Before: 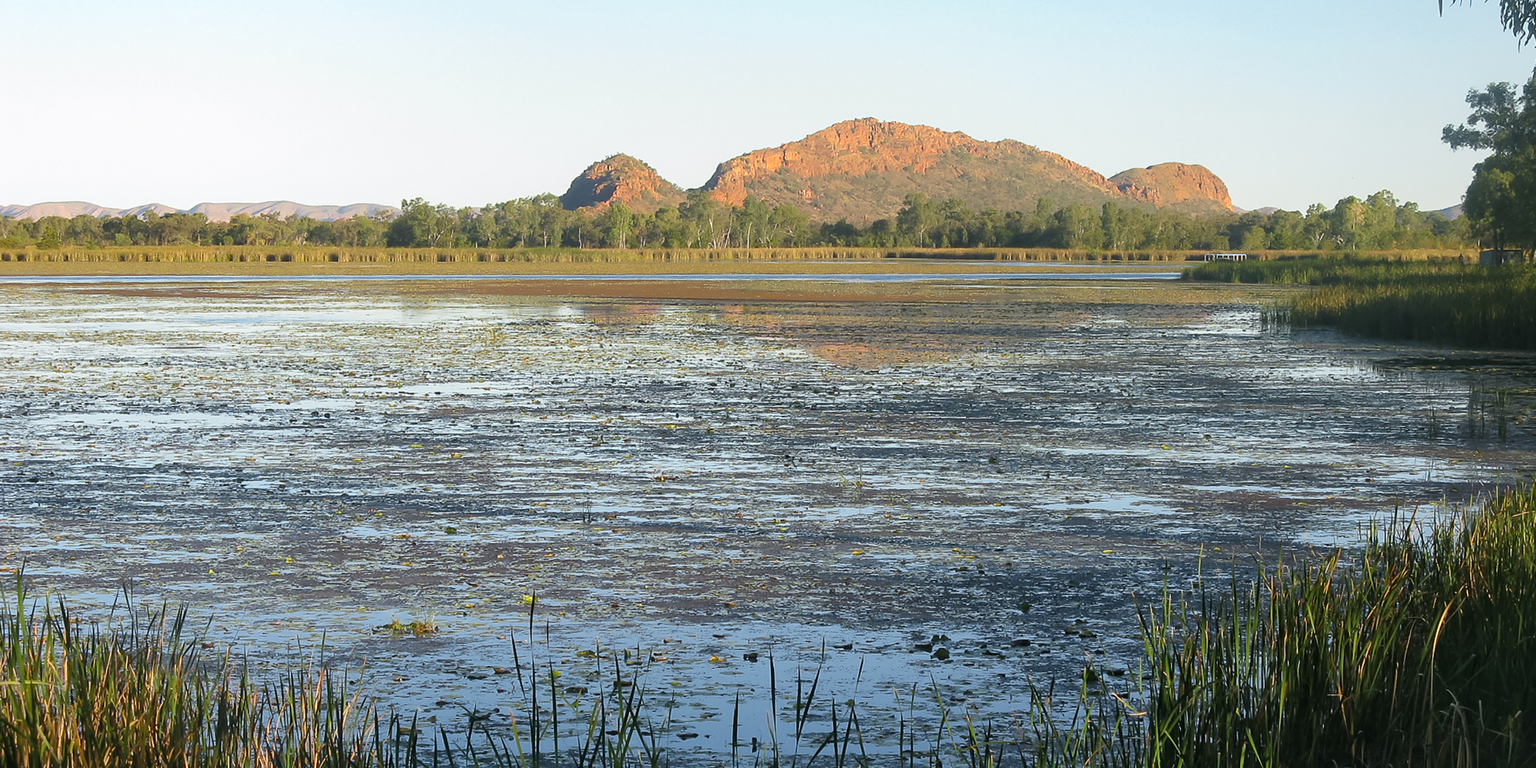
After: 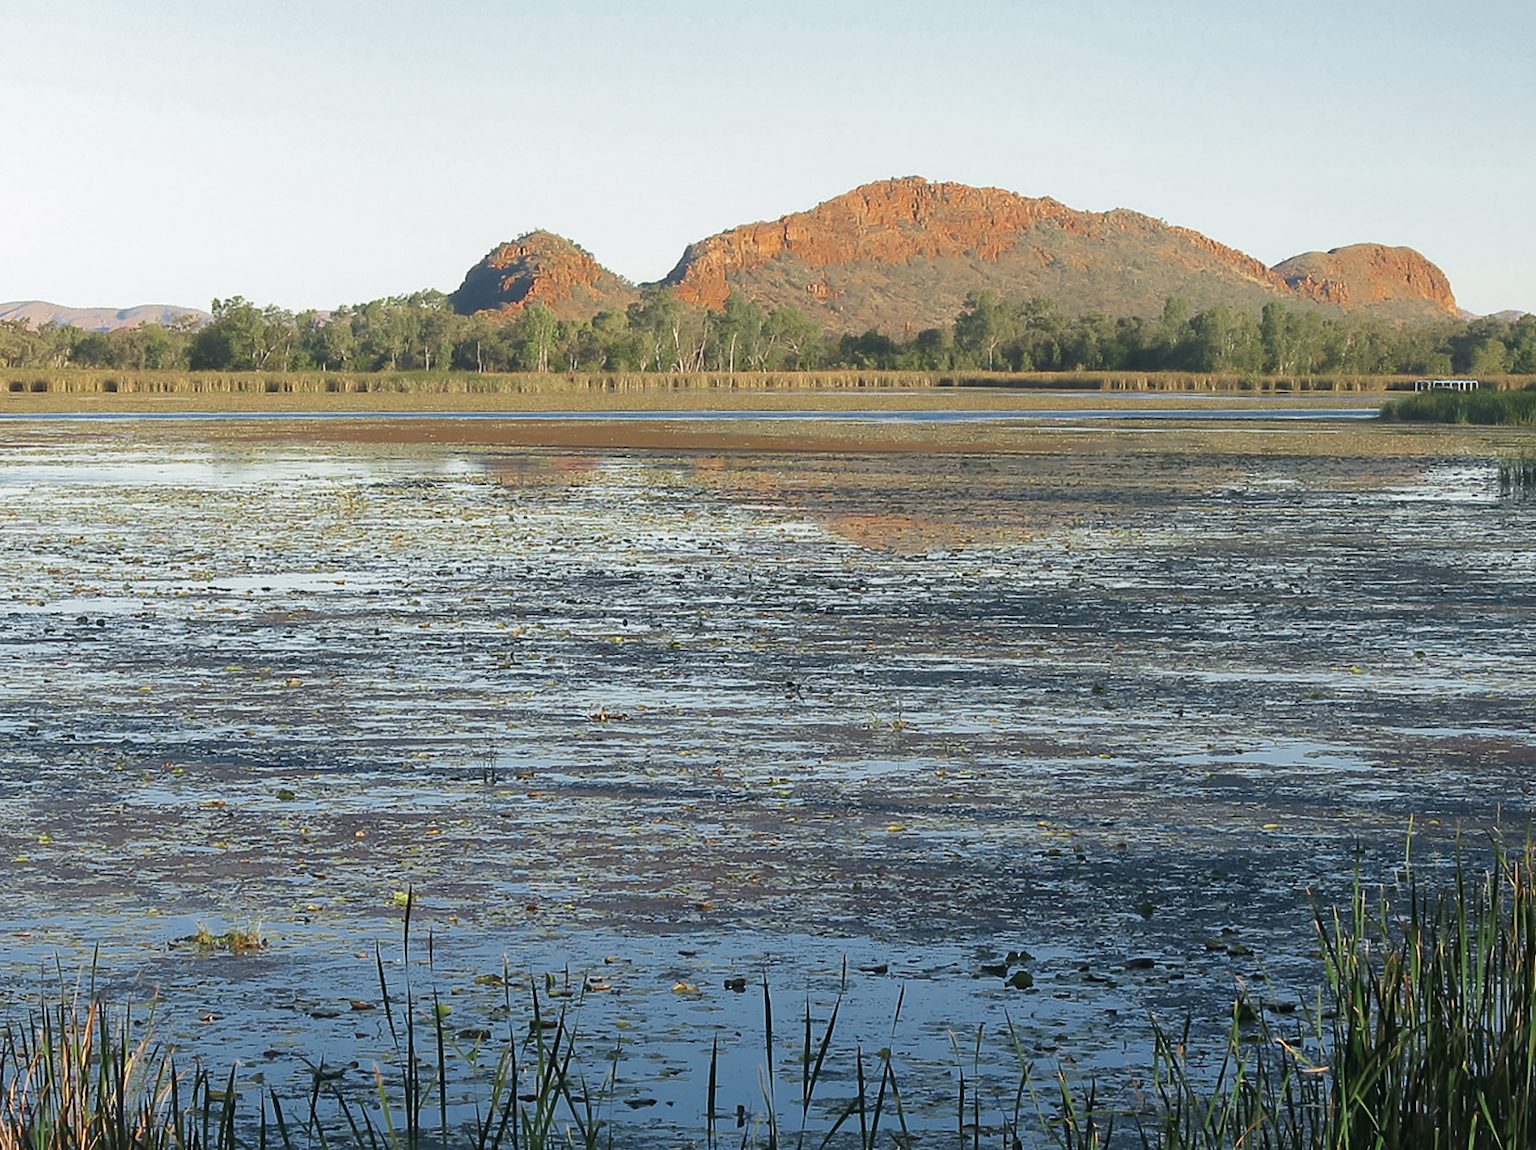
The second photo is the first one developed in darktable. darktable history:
crop: left 16.96%, right 16.266%
color zones: curves: ch0 [(0, 0.5) (0.125, 0.4) (0.25, 0.5) (0.375, 0.4) (0.5, 0.4) (0.625, 0.35) (0.75, 0.35) (0.875, 0.5)]; ch1 [(0, 0.35) (0.125, 0.45) (0.25, 0.35) (0.375, 0.35) (0.5, 0.35) (0.625, 0.35) (0.75, 0.45) (0.875, 0.35)]; ch2 [(0, 0.6) (0.125, 0.5) (0.25, 0.5) (0.375, 0.6) (0.5, 0.6) (0.625, 0.5) (0.75, 0.5) (0.875, 0.5)]
velvia: on, module defaults
